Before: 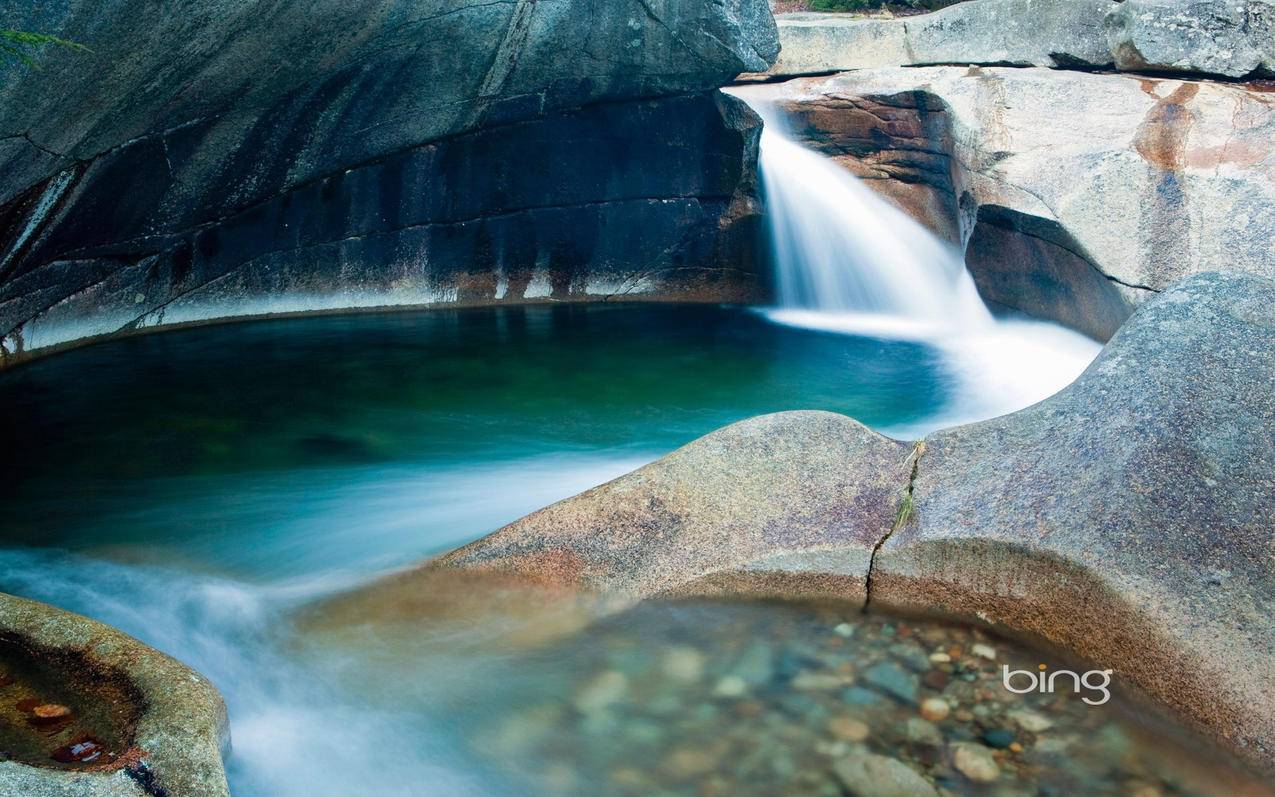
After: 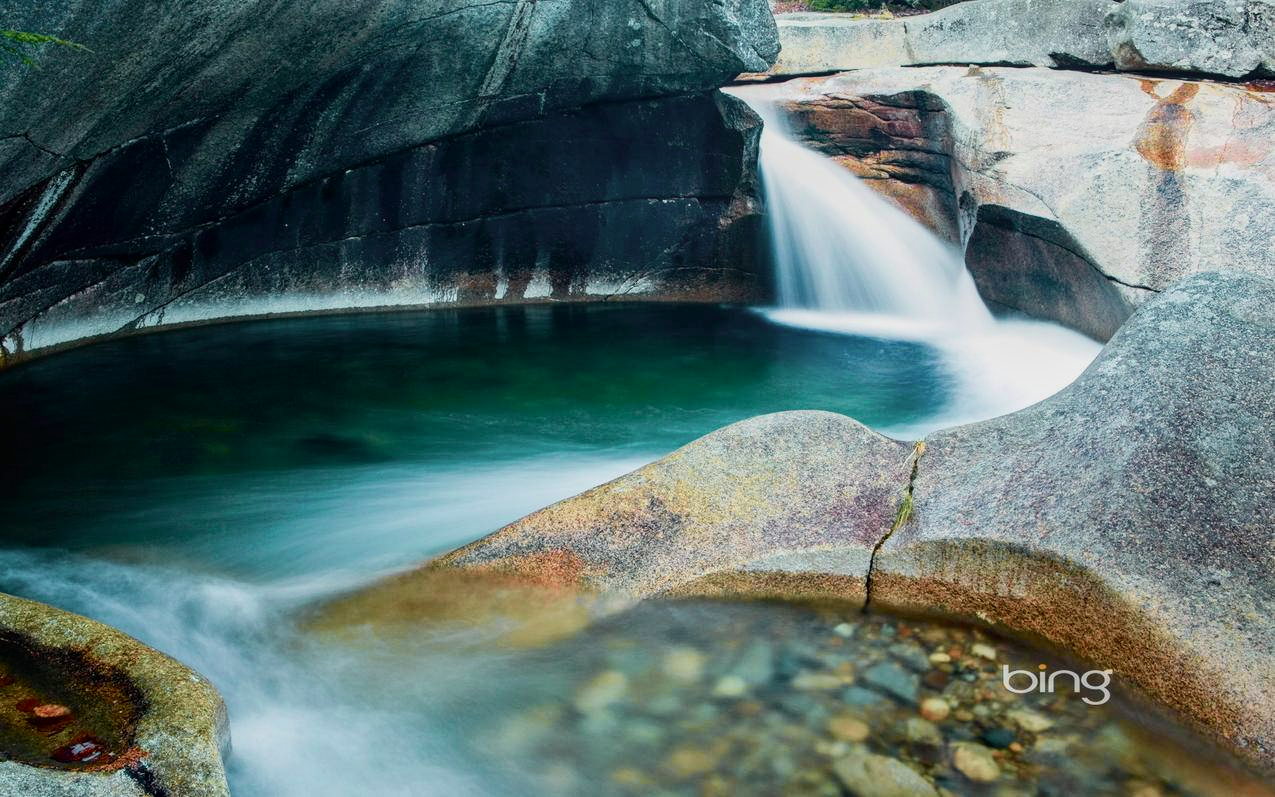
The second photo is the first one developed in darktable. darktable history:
local contrast: on, module defaults
tone curve: curves: ch0 [(0, 0.018) (0.036, 0.038) (0.15, 0.131) (0.27, 0.247) (0.545, 0.561) (0.761, 0.761) (1, 0.919)]; ch1 [(0, 0) (0.179, 0.173) (0.322, 0.32) (0.429, 0.431) (0.502, 0.5) (0.519, 0.522) (0.562, 0.588) (0.625, 0.67) (0.711, 0.745) (1, 1)]; ch2 [(0, 0) (0.29, 0.295) (0.404, 0.436) (0.497, 0.499) (0.521, 0.523) (0.561, 0.605) (0.657, 0.655) (0.712, 0.764) (1, 1)], color space Lab, independent channels, preserve colors none
